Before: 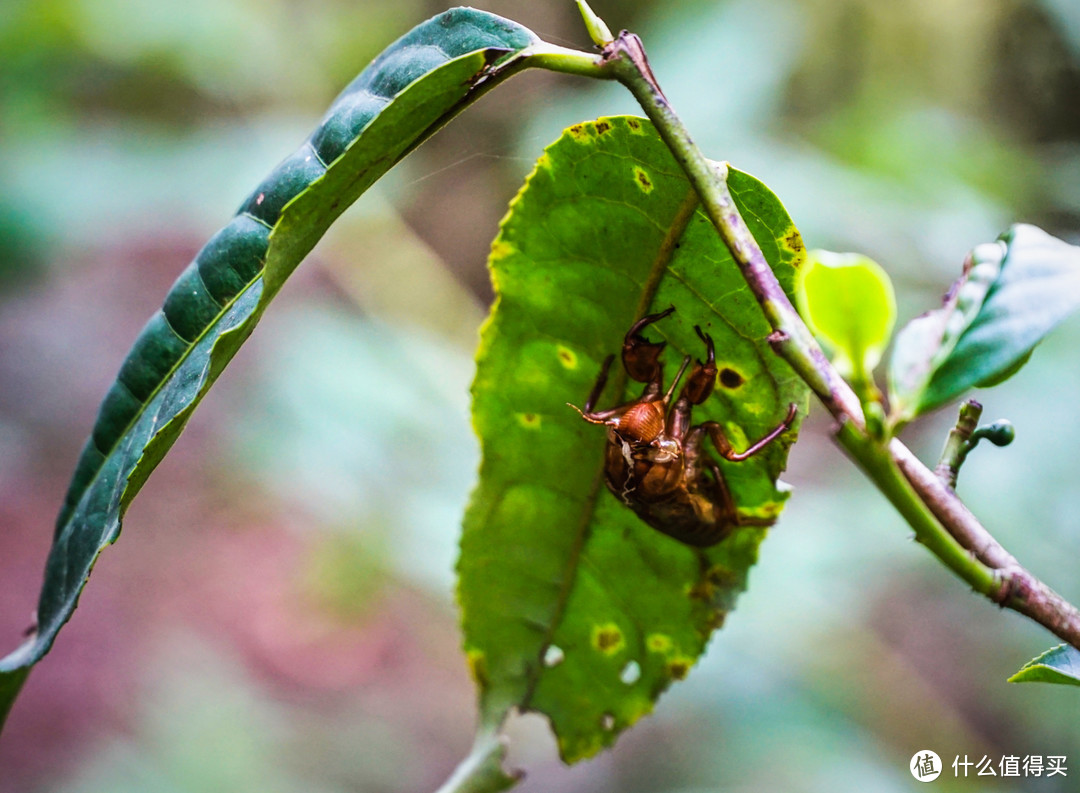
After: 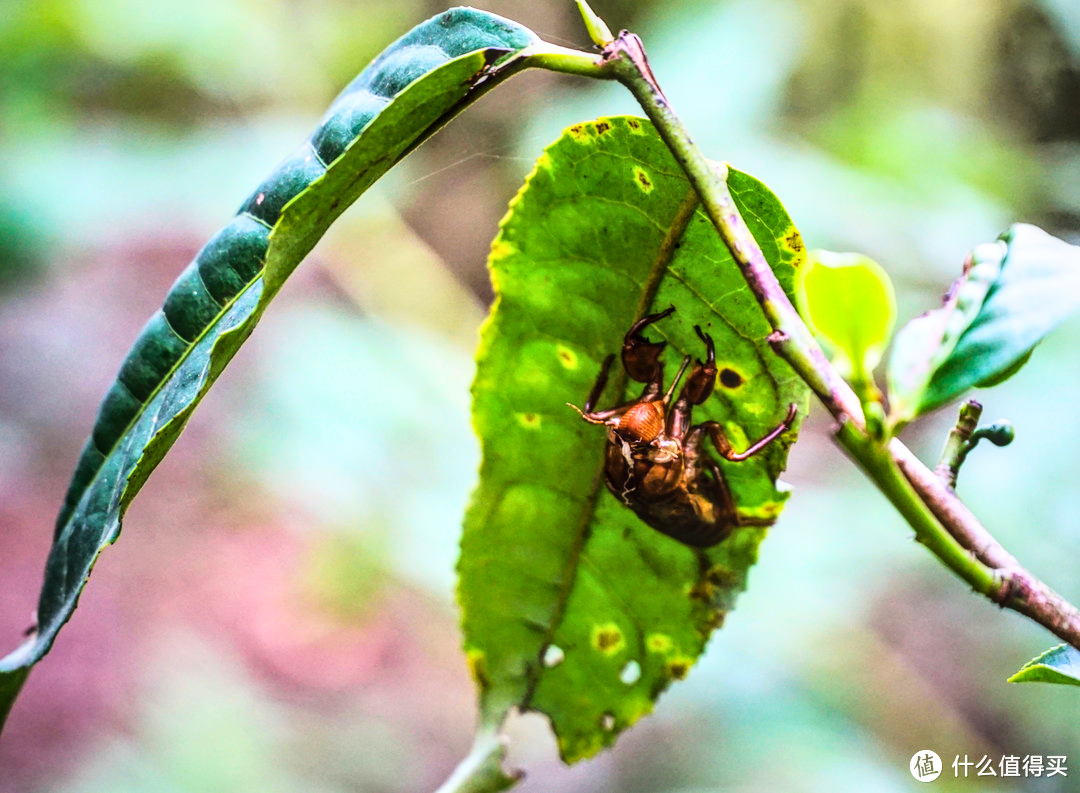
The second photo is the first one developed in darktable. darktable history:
local contrast: detail 118%
shadows and highlights: shadows 52.29, highlights -28.54, soften with gaussian
base curve: curves: ch0 [(0, 0) (0.028, 0.03) (0.121, 0.232) (0.46, 0.748) (0.859, 0.968) (1, 1)]
